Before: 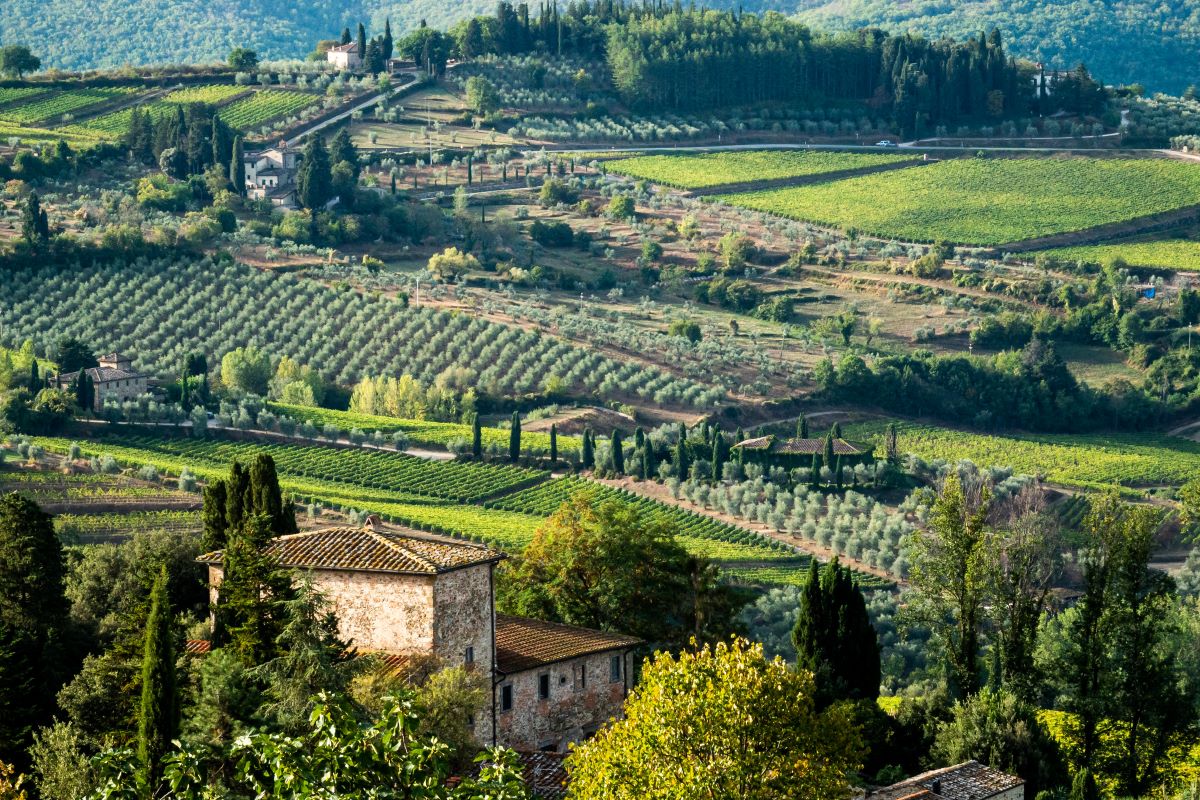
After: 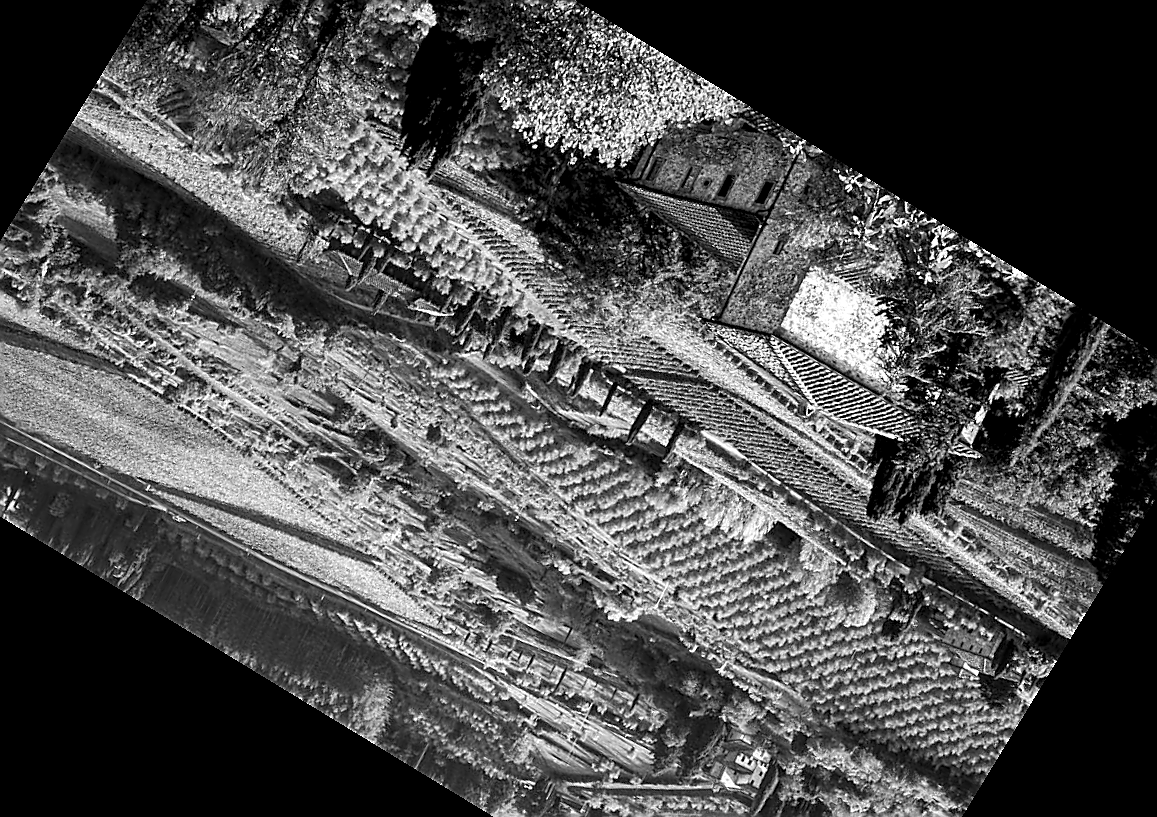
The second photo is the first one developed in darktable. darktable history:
crop and rotate: angle 148.68°, left 9.111%, top 15.603%, right 4.588%, bottom 17.041%
local contrast: highlights 100%, shadows 100%, detail 120%, midtone range 0.2
tone equalizer: on, module defaults
sharpen: radius 1.4, amount 1.25, threshold 0.7
monochrome: on, module defaults
contrast equalizer: octaves 7, y [[0.6 ×6], [0.55 ×6], [0 ×6], [0 ×6], [0 ×6]], mix 0.3
rotate and perspective: rotation -4.57°, crop left 0.054, crop right 0.944, crop top 0.087, crop bottom 0.914
